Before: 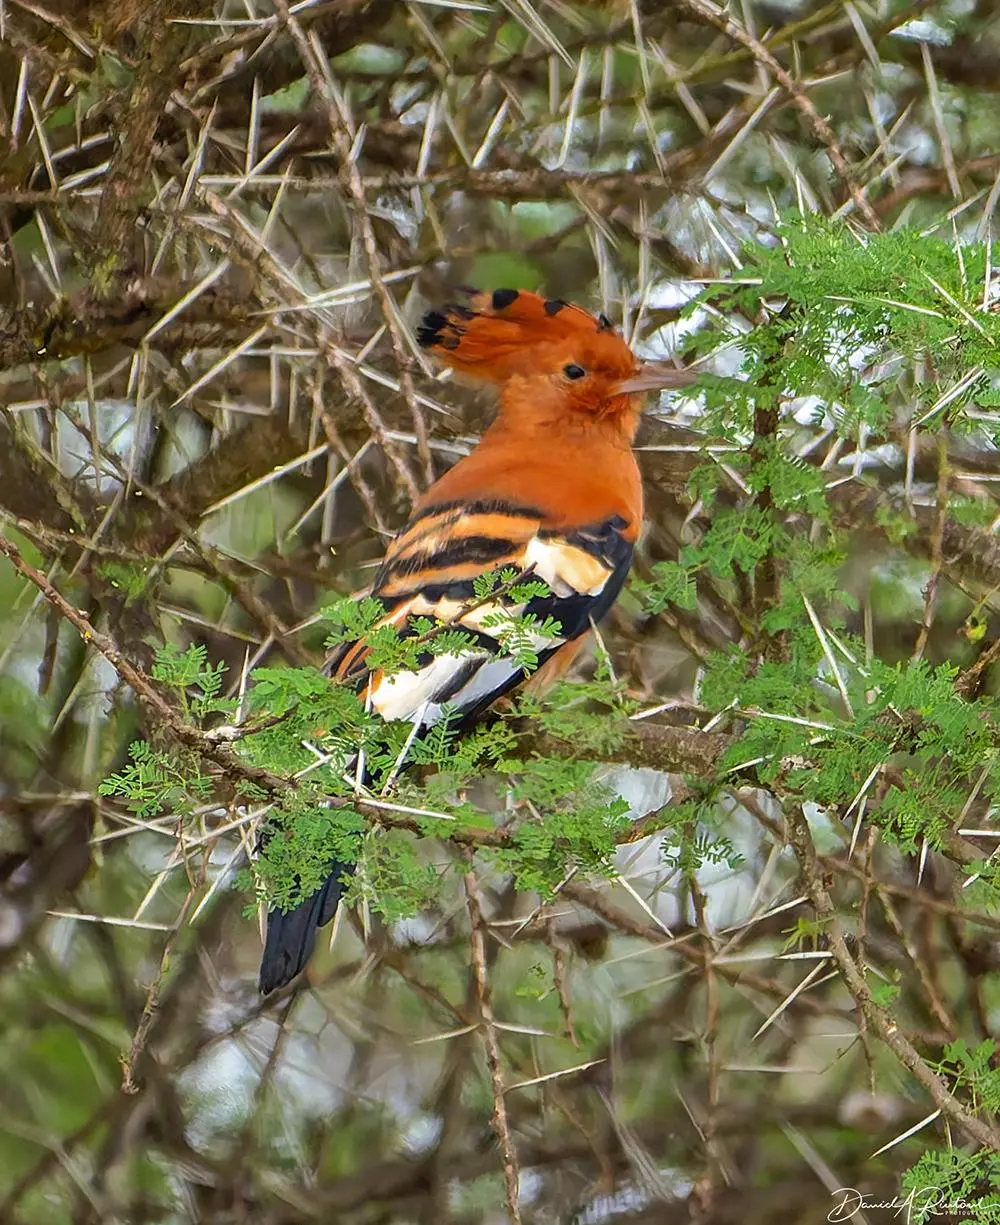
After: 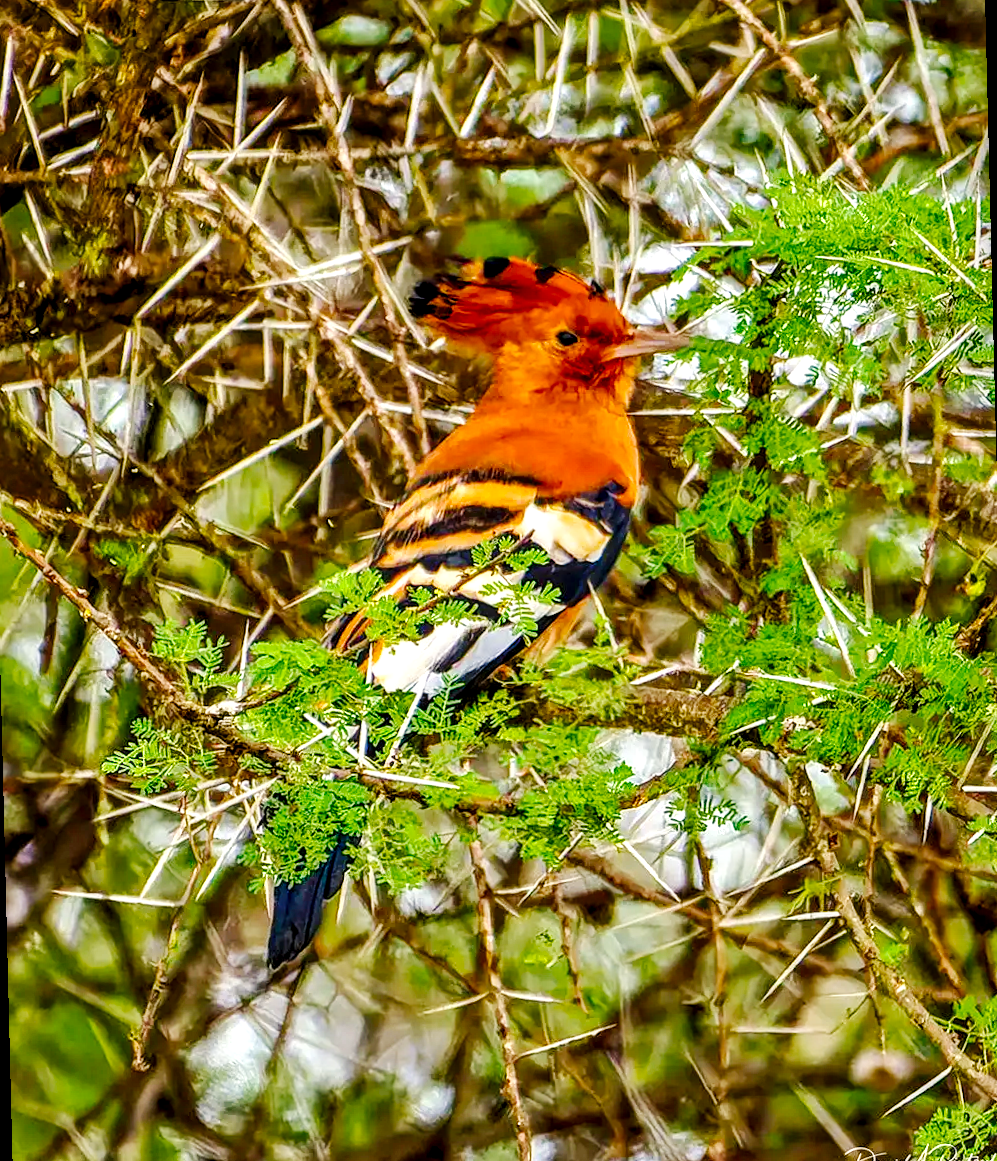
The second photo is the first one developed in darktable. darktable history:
base curve: curves: ch0 [(0, 0) (0.036, 0.025) (0.121, 0.166) (0.206, 0.329) (0.605, 0.79) (1, 1)], preserve colors none
rotate and perspective: rotation -1.42°, crop left 0.016, crop right 0.984, crop top 0.035, crop bottom 0.965
local contrast: detail 150%
color balance rgb: shadows lift › chroma 1%, shadows lift › hue 240.84°, highlights gain › chroma 2%, highlights gain › hue 73.2°, global offset › luminance -0.5%, perceptual saturation grading › global saturation 20%, perceptual saturation grading › highlights -25%, perceptual saturation grading › shadows 50%, global vibrance 25.26%
